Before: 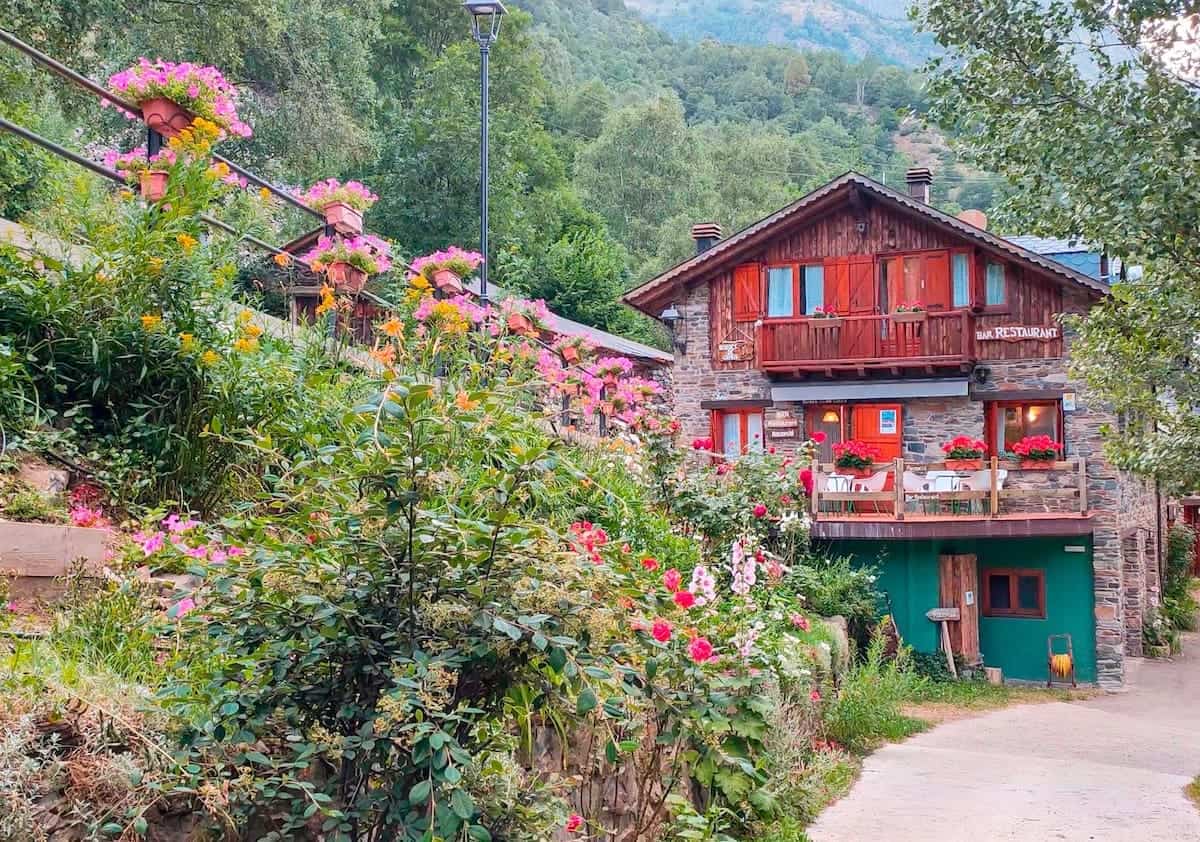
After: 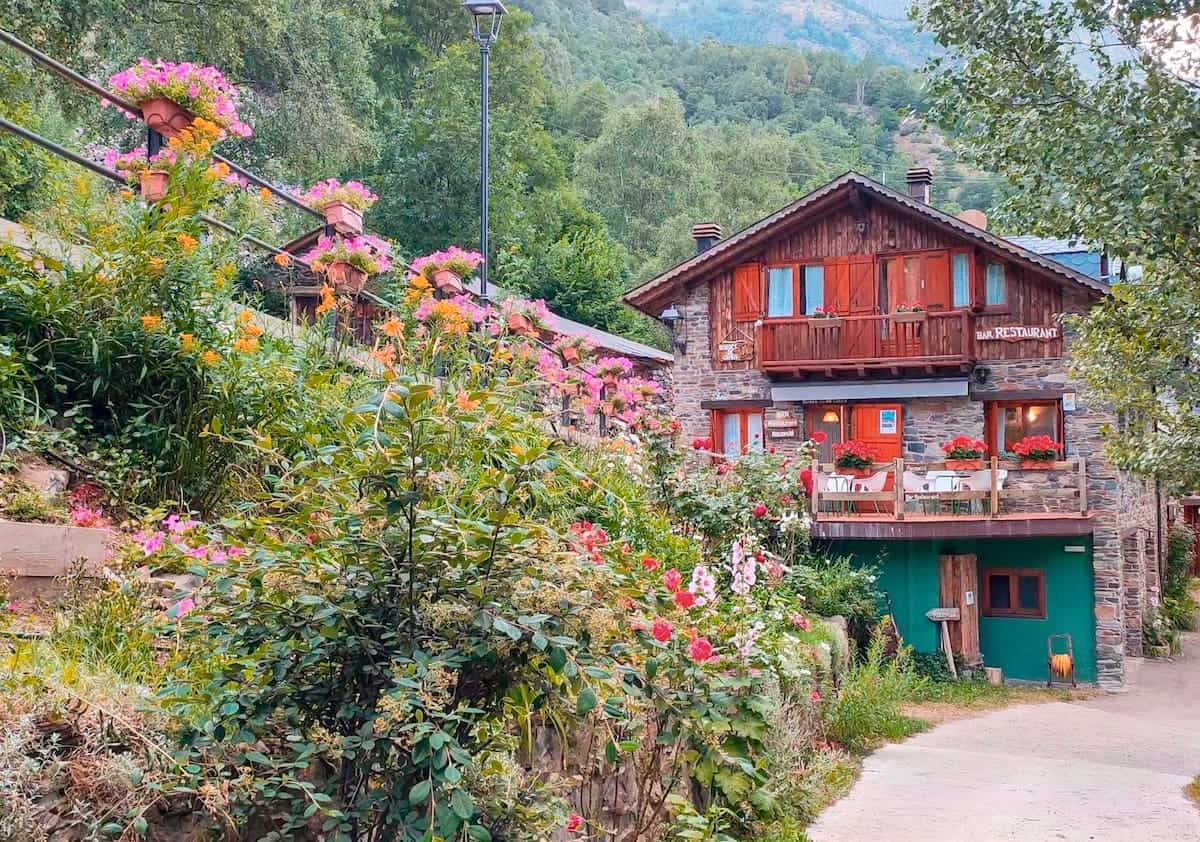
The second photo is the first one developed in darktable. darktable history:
color zones: curves: ch1 [(0, 0.455) (0.063, 0.455) (0.286, 0.495) (0.429, 0.5) (0.571, 0.5) (0.714, 0.5) (0.857, 0.5) (1, 0.455)]; ch2 [(0, 0.532) (0.063, 0.521) (0.233, 0.447) (0.429, 0.489) (0.571, 0.5) (0.714, 0.5) (0.857, 0.5) (1, 0.532)]
